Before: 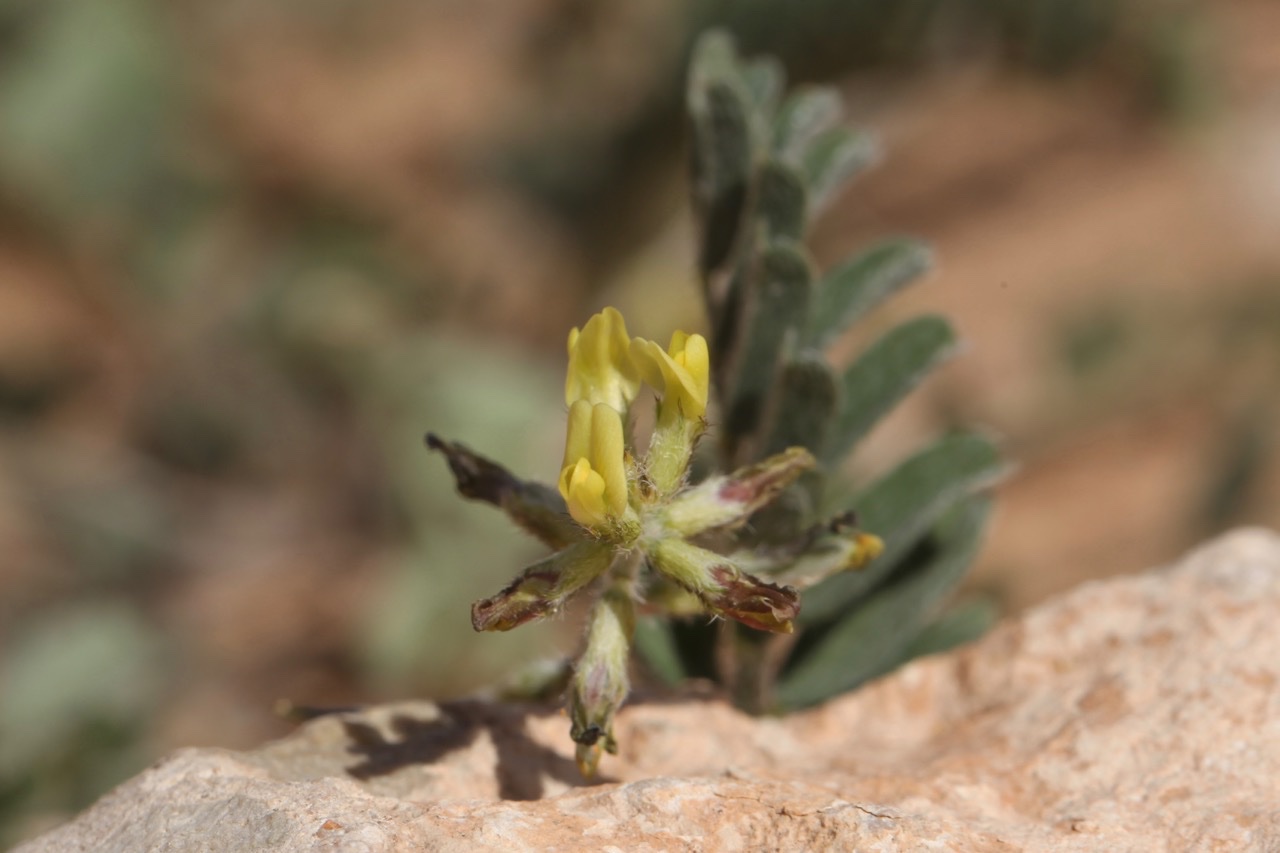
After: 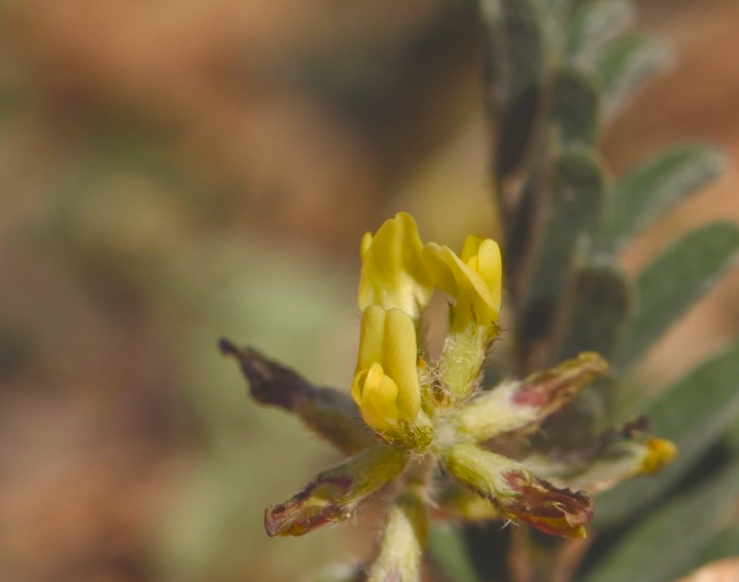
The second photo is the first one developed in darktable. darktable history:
color balance rgb: shadows lift › chroma 3%, shadows lift › hue 280.8°, power › hue 330°, highlights gain › chroma 3%, highlights gain › hue 75.6°, global offset › luminance 2%, perceptual saturation grading › global saturation 20%, perceptual saturation grading › highlights -25%, perceptual saturation grading › shadows 50%, global vibrance 20.33%
crop: left 16.202%, top 11.208%, right 26.045%, bottom 20.557%
